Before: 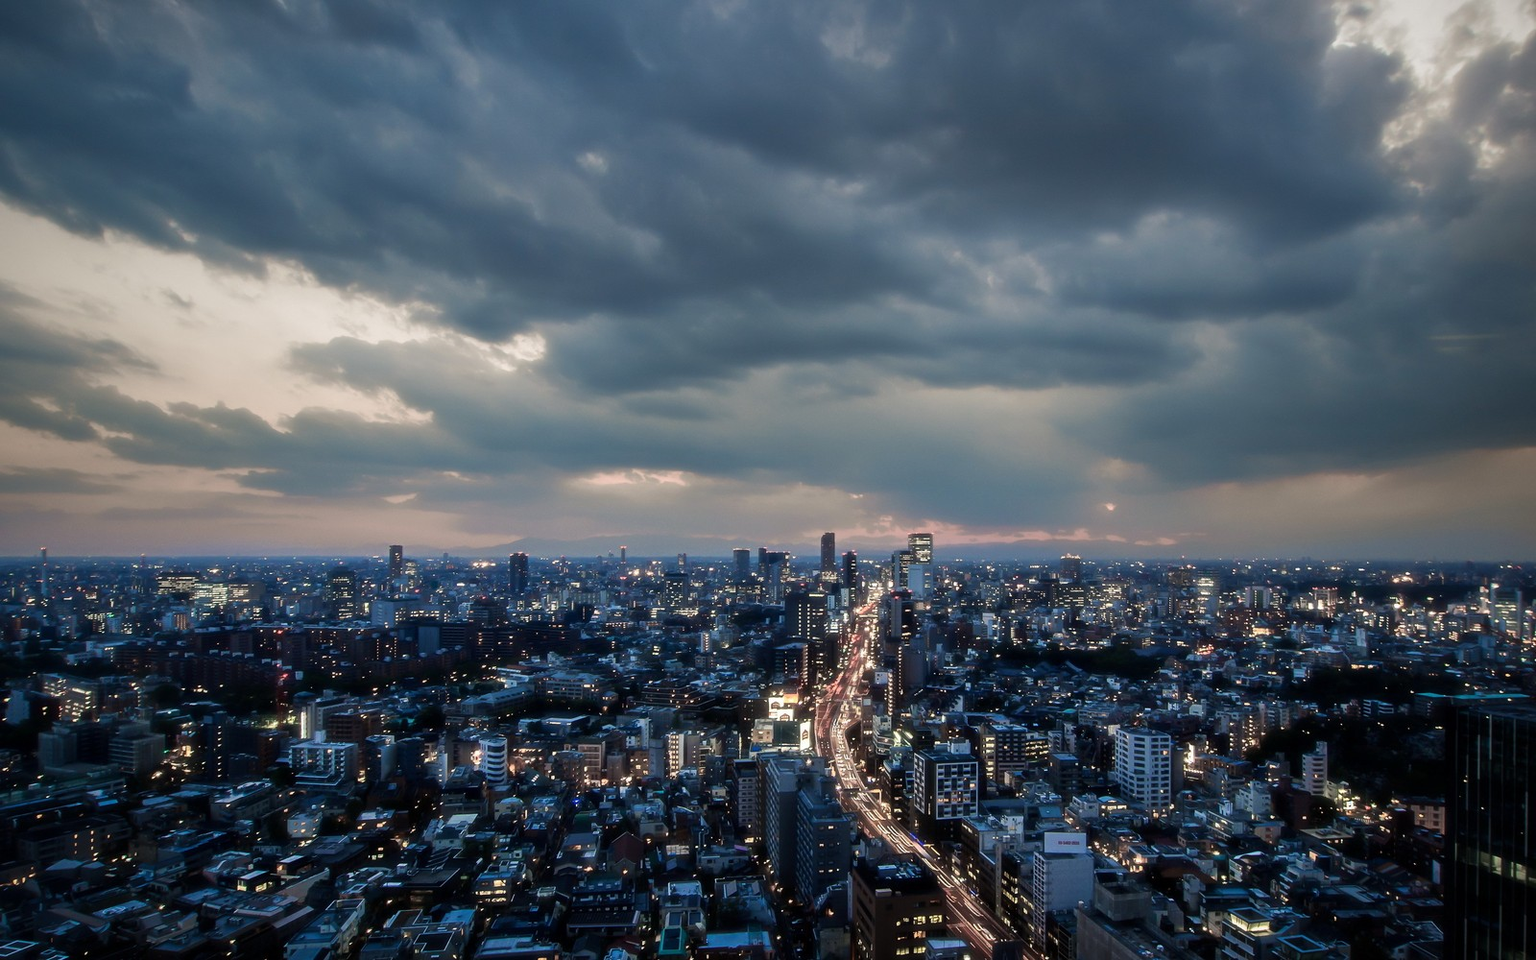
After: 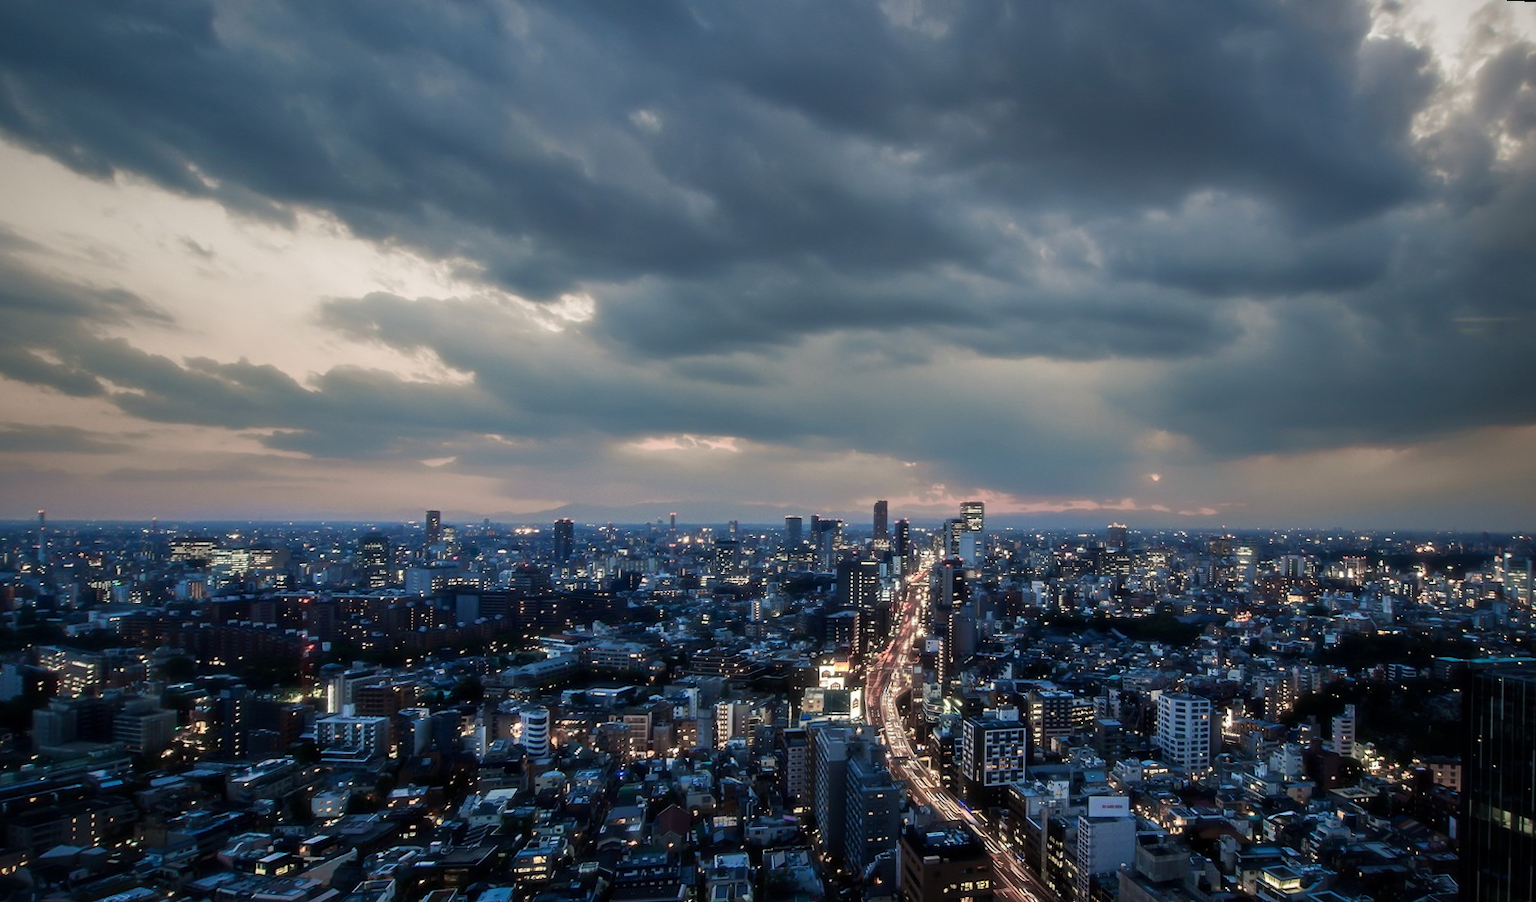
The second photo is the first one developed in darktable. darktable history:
rotate and perspective: rotation 0.679°, lens shift (horizontal) 0.136, crop left 0.009, crop right 0.991, crop top 0.078, crop bottom 0.95
white balance: red 1, blue 1
